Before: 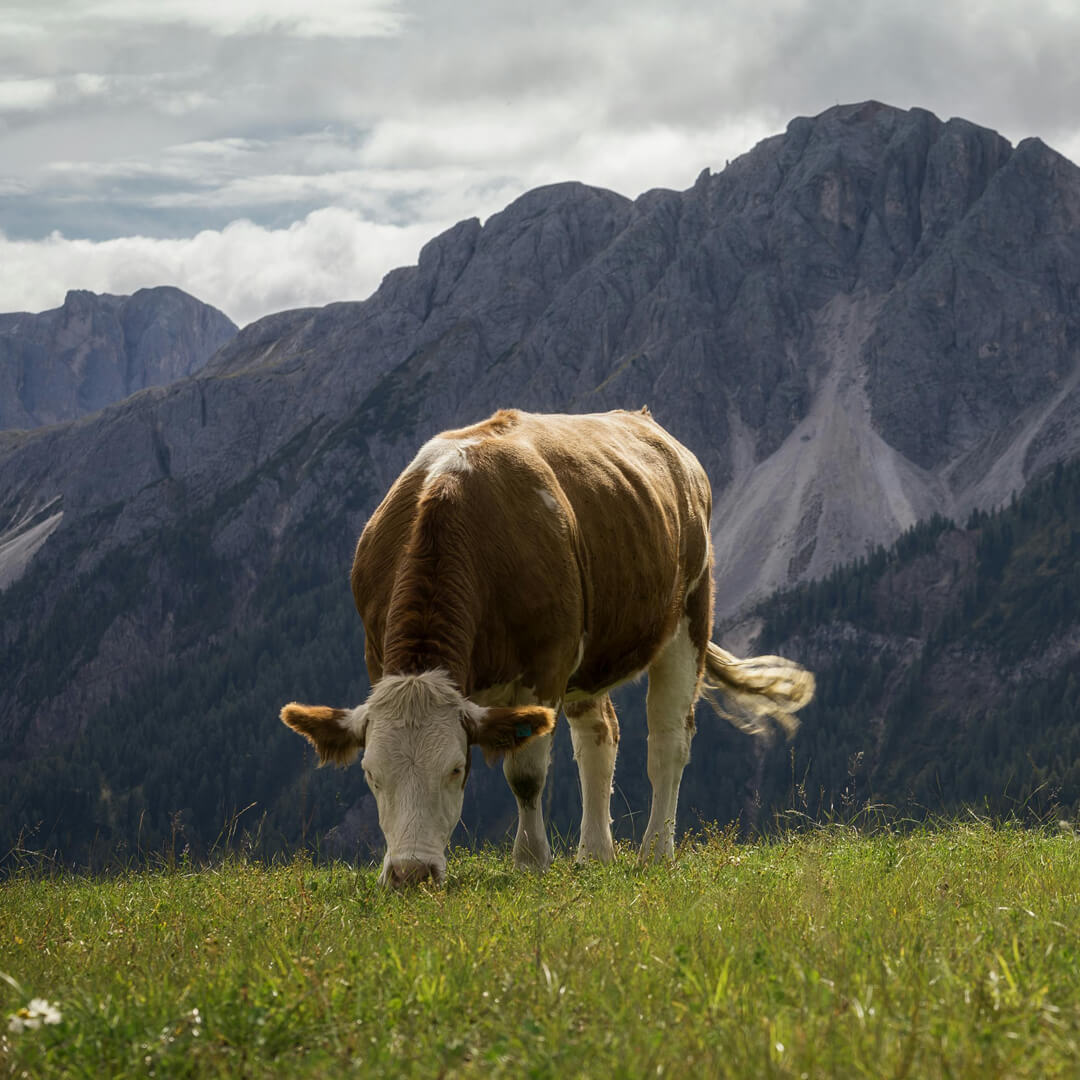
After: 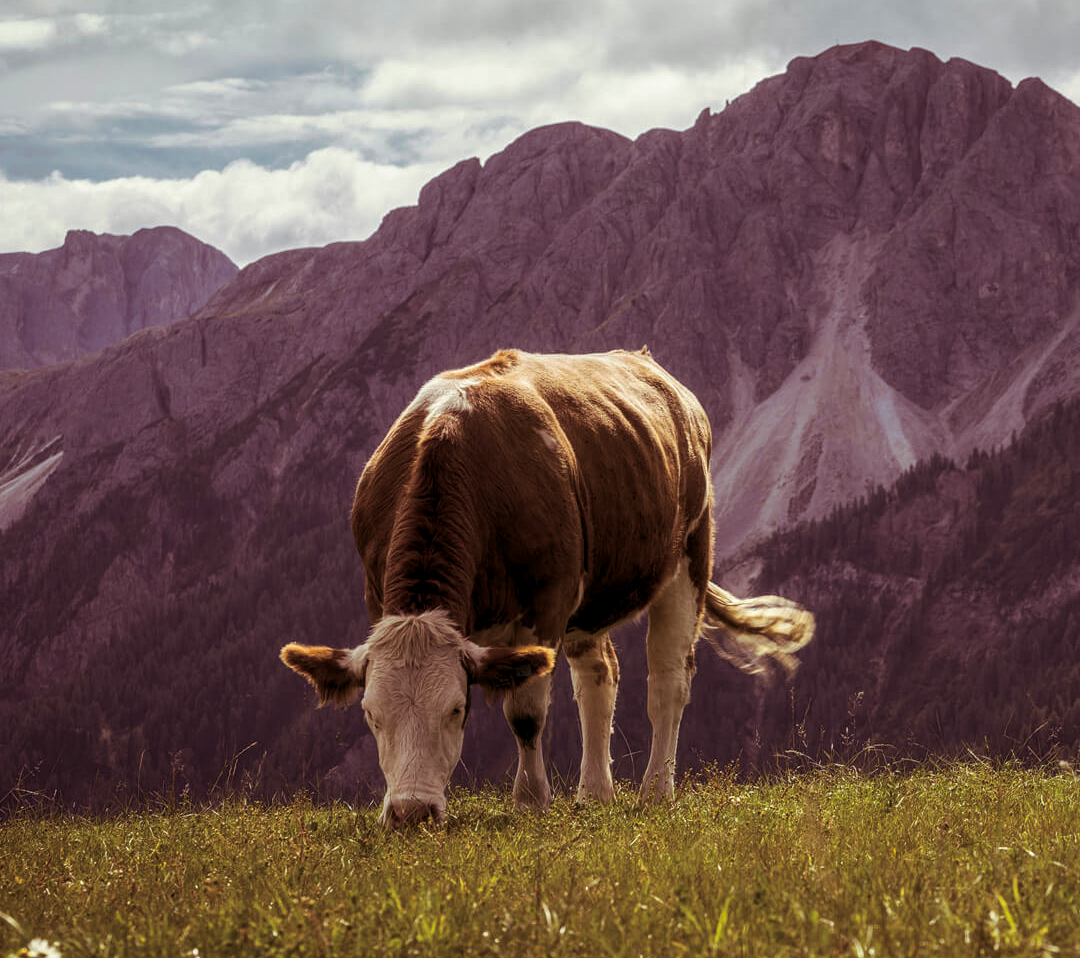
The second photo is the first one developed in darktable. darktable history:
split-toning: on, module defaults
crop and rotate: top 5.609%, bottom 5.609%
color balance rgb: perceptual saturation grading › global saturation 35%, perceptual saturation grading › highlights -25%, perceptual saturation grading › shadows 25%, global vibrance 10%
local contrast: on, module defaults
